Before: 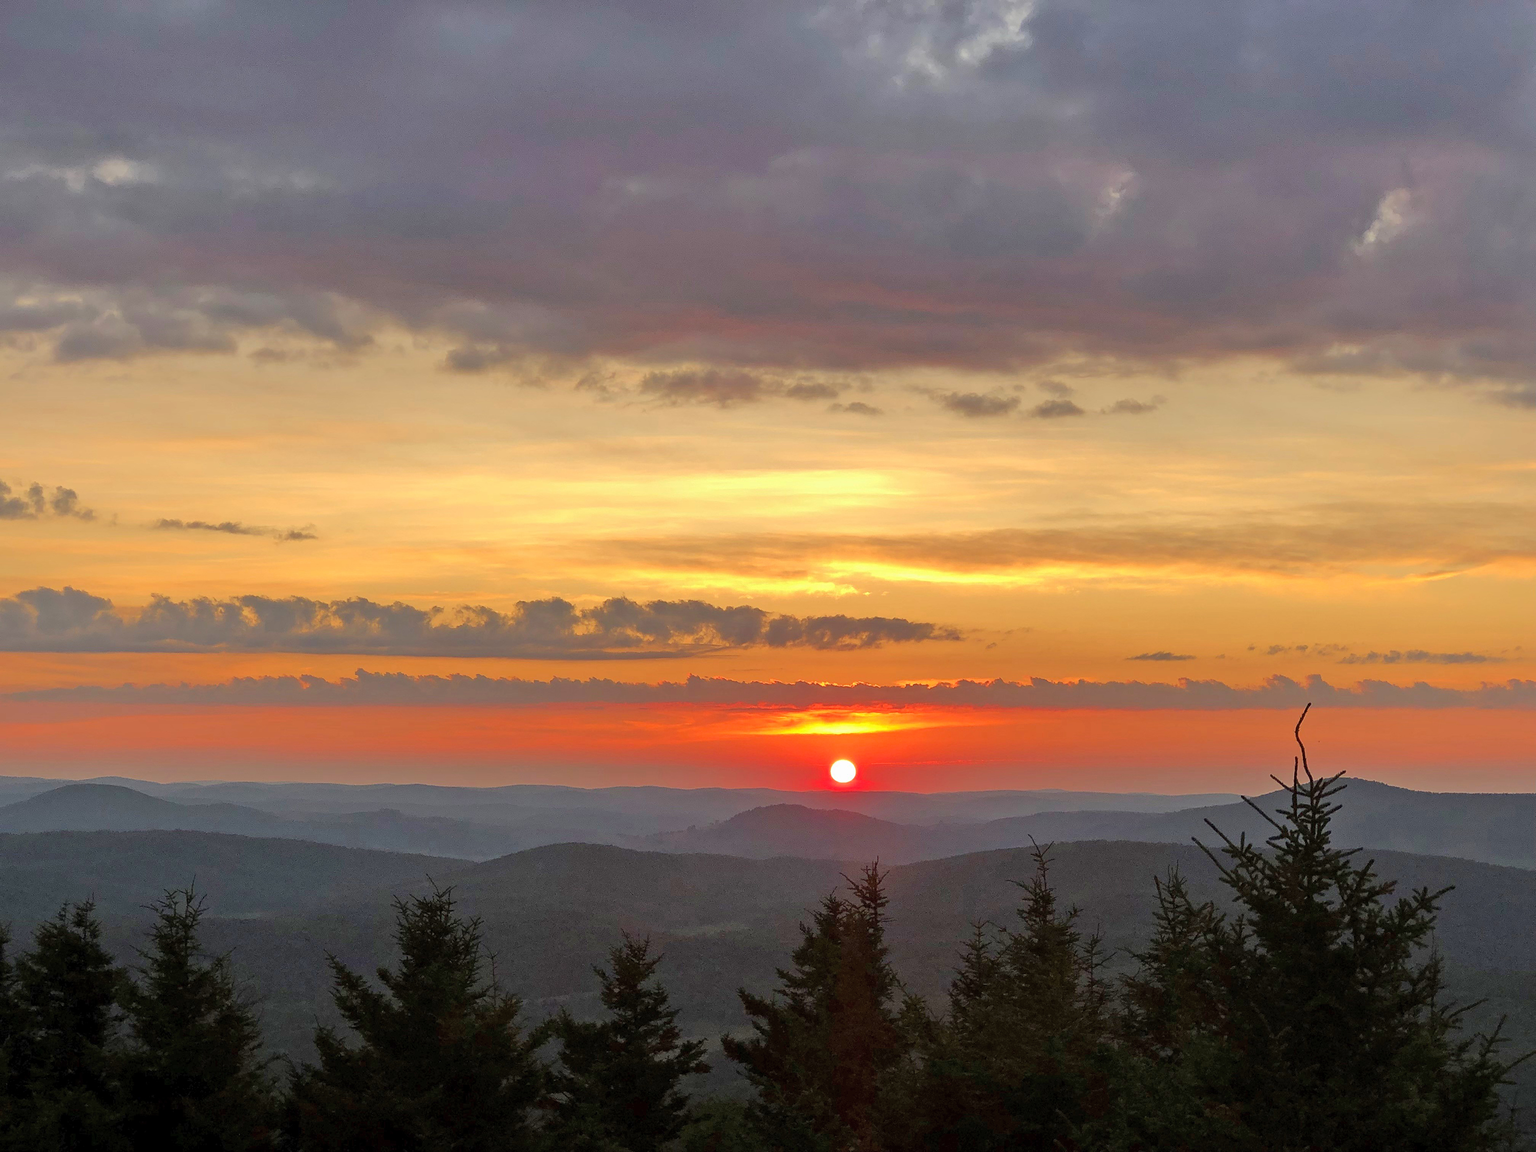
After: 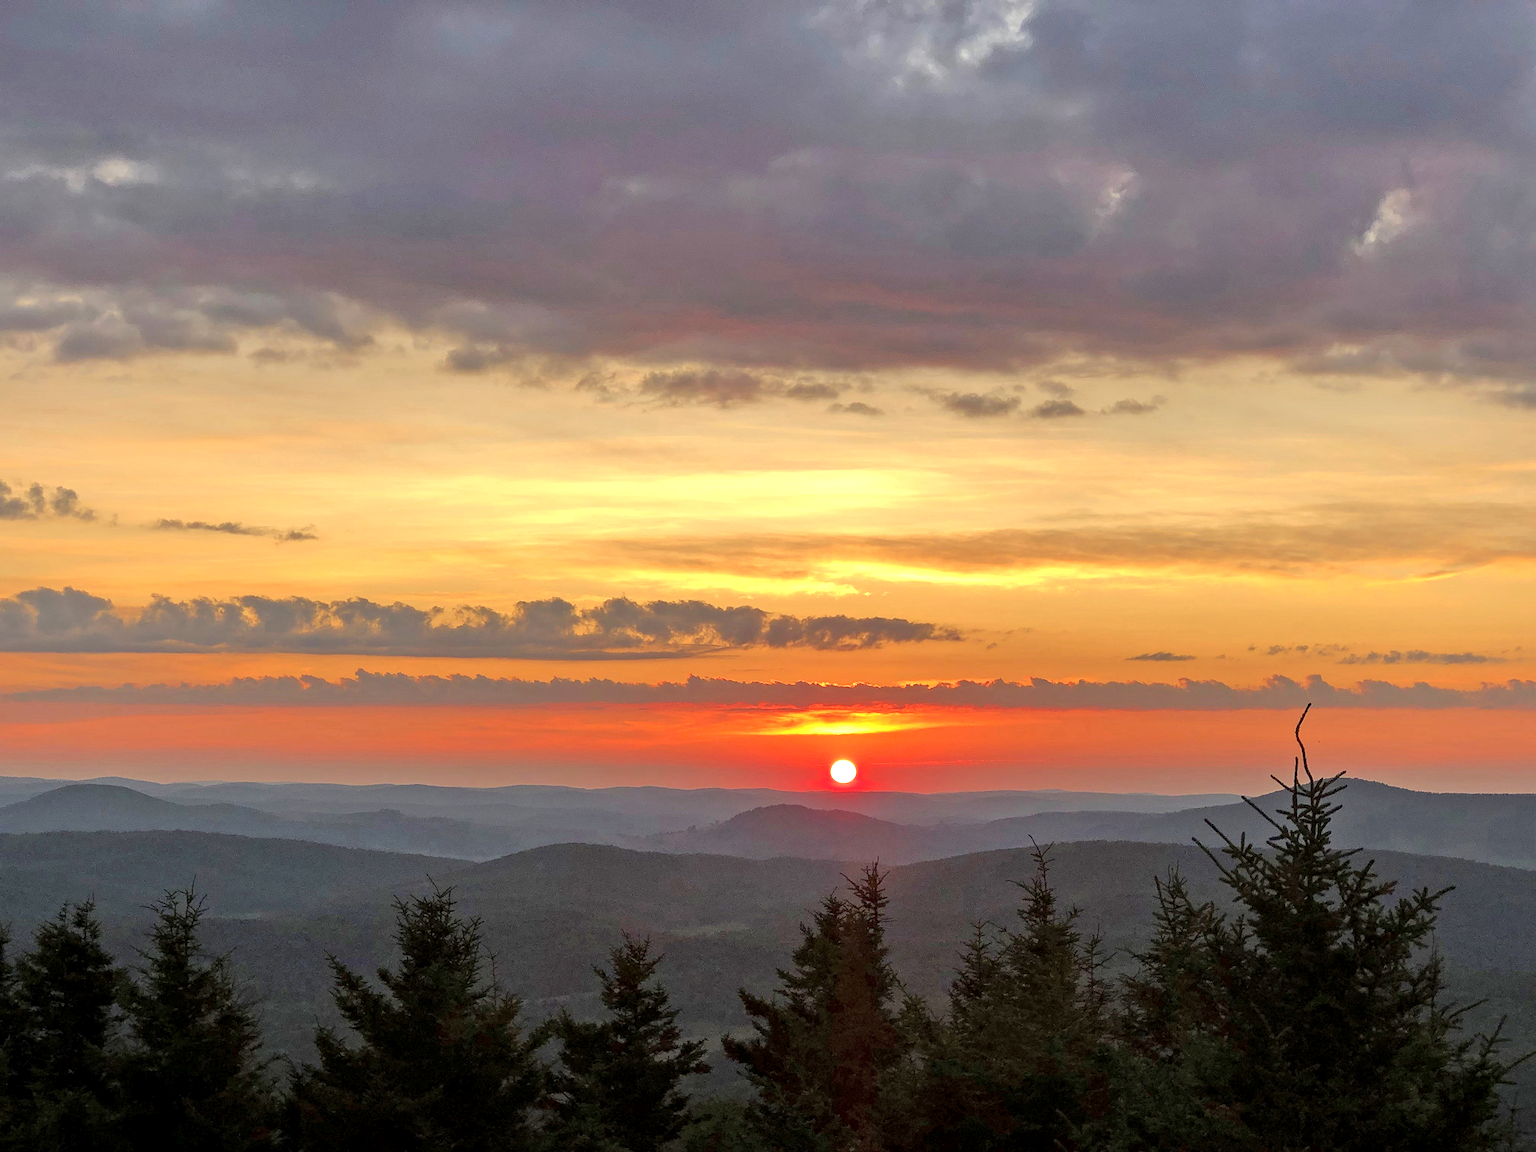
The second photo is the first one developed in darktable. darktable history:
exposure: exposure 0.203 EV, compensate highlight preservation false
local contrast: highlights 105%, shadows 102%, detail 131%, midtone range 0.2
